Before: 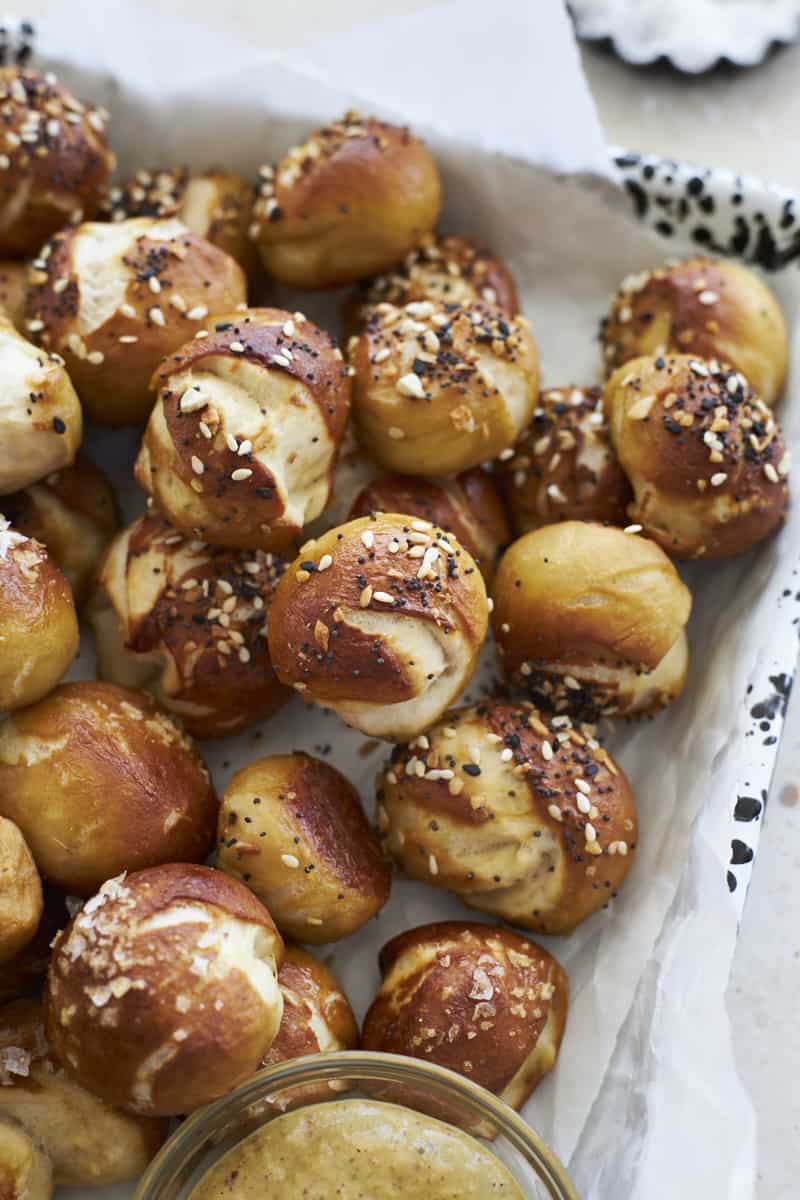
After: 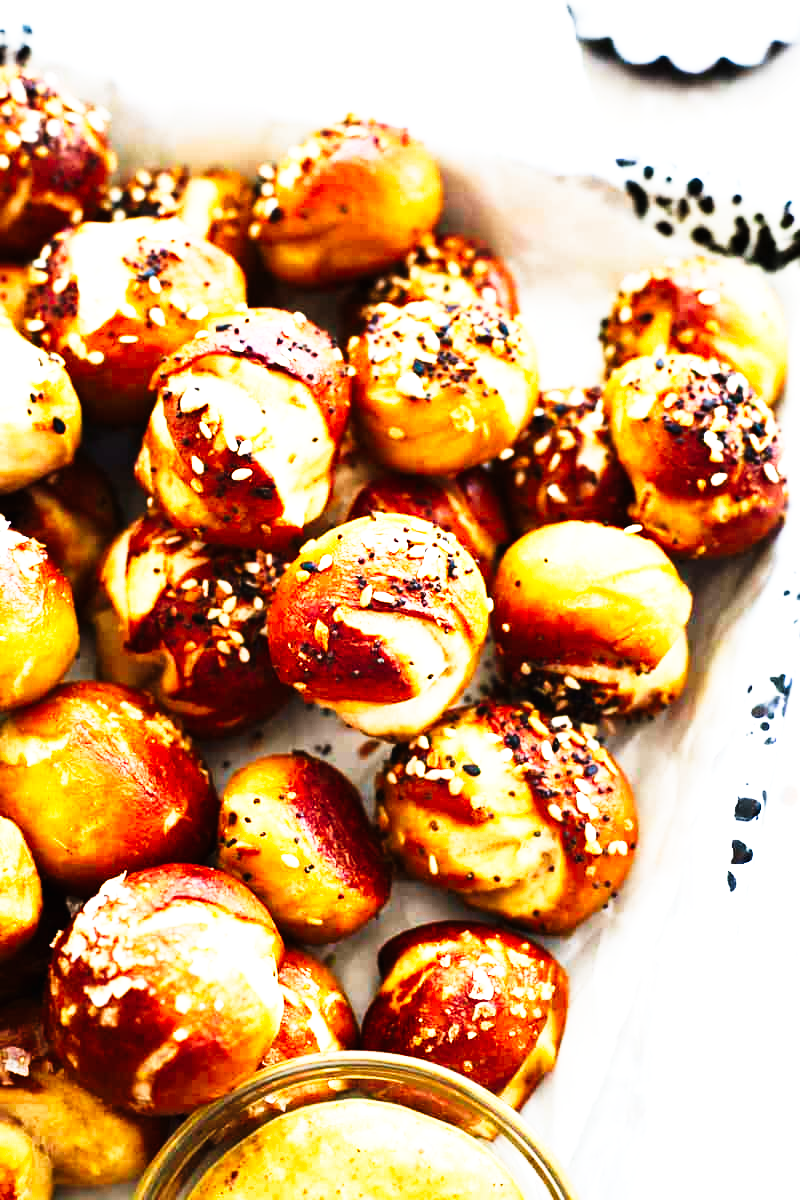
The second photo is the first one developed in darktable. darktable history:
exposure: black level correction 0, exposure 0.895 EV, compensate exposure bias true, compensate highlight preservation false
tone curve: curves: ch0 [(0, 0) (0.003, 0.003) (0.011, 0.006) (0.025, 0.01) (0.044, 0.016) (0.069, 0.02) (0.1, 0.025) (0.136, 0.034) (0.177, 0.051) (0.224, 0.08) (0.277, 0.131) (0.335, 0.209) (0.399, 0.328) (0.468, 0.47) (0.543, 0.629) (0.623, 0.788) (0.709, 0.903) (0.801, 0.965) (0.898, 0.989) (1, 1)], preserve colors none
